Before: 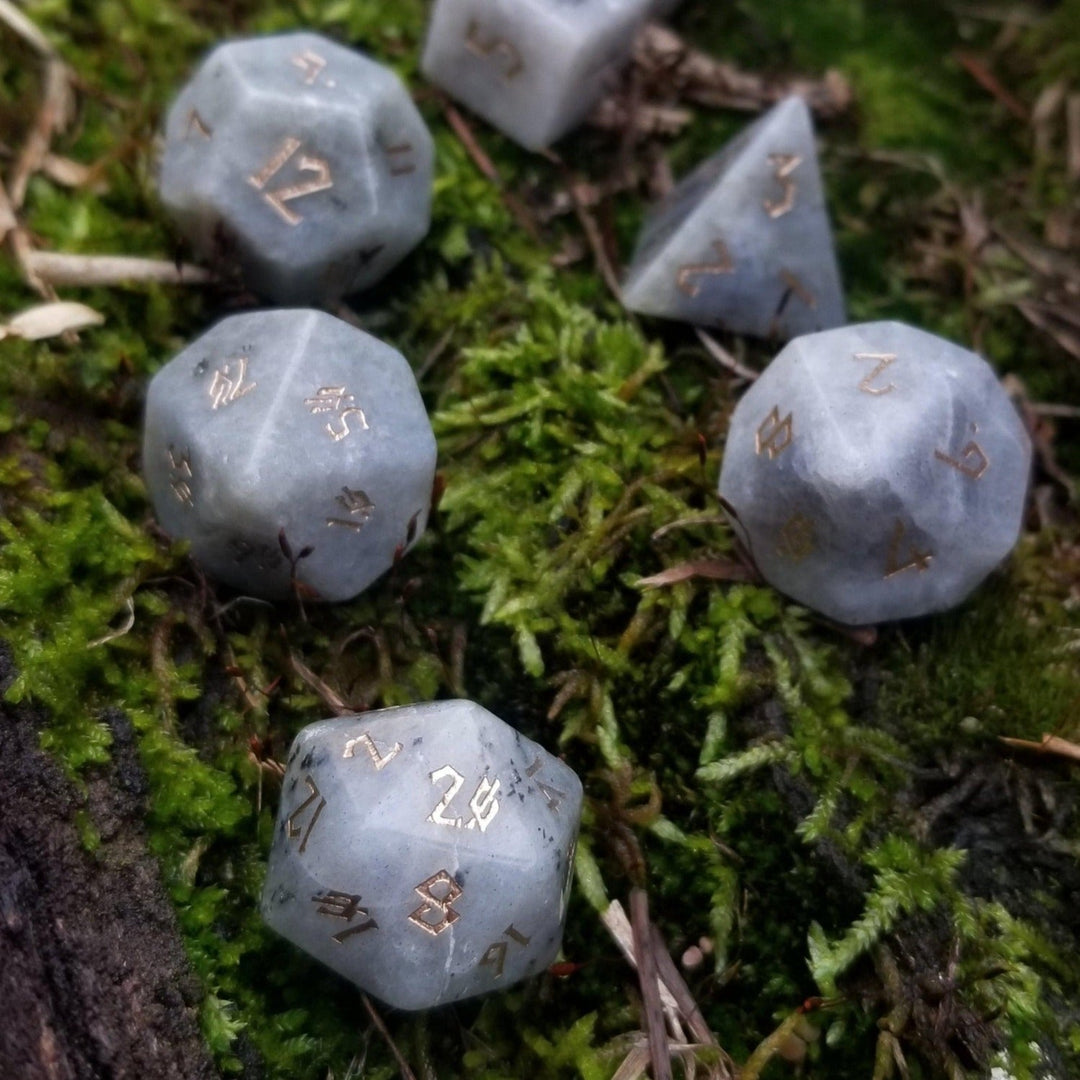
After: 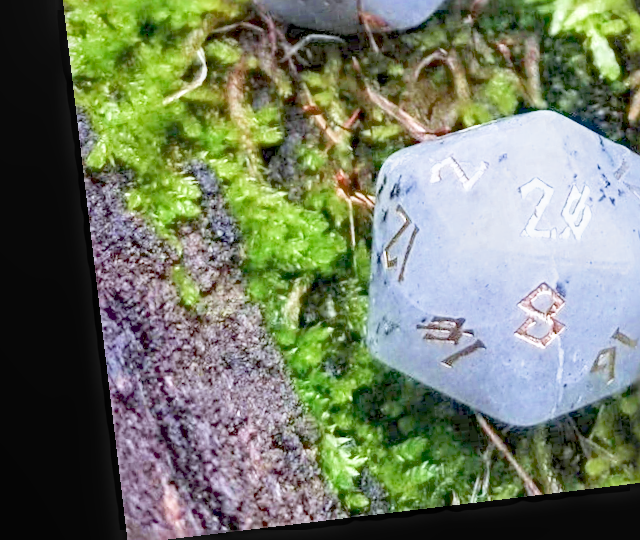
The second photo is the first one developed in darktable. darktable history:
exposure: black level correction 0, exposure 0.95 EV, compensate exposure bias true, compensate highlight preservation false
local contrast: on, module defaults
filmic rgb: middle gray luminance 2.5%, black relative exposure -10 EV, white relative exposure 7 EV, threshold 6 EV, dynamic range scaling 10%, target black luminance 0%, hardness 3.19, latitude 44.39%, contrast 0.682, highlights saturation mix 5%, shadows ↔ highlights balance 13.63%, add noise in highlights 0, color science v3 (2019), use custom middle-gray values true, iterations of high-quality reconstruction 0, contrast in highlights soft, enable highlight reconstruction true
contrast equalizer: y [[0.5, 0.5, 0.468, 0.5, 0.5, 0.5], [0.5 ×6], [0.5 ×6], [0 ×6], [0 ×6]]
crop and rotate: top 54.778%, right 46.61%, bottom 0.159%
rotate and perspective: rotation -6.83°, automatic cropping off
white balance: red 0.924, blue 1.095
sharpen: radius 3.69, amount 0.928
